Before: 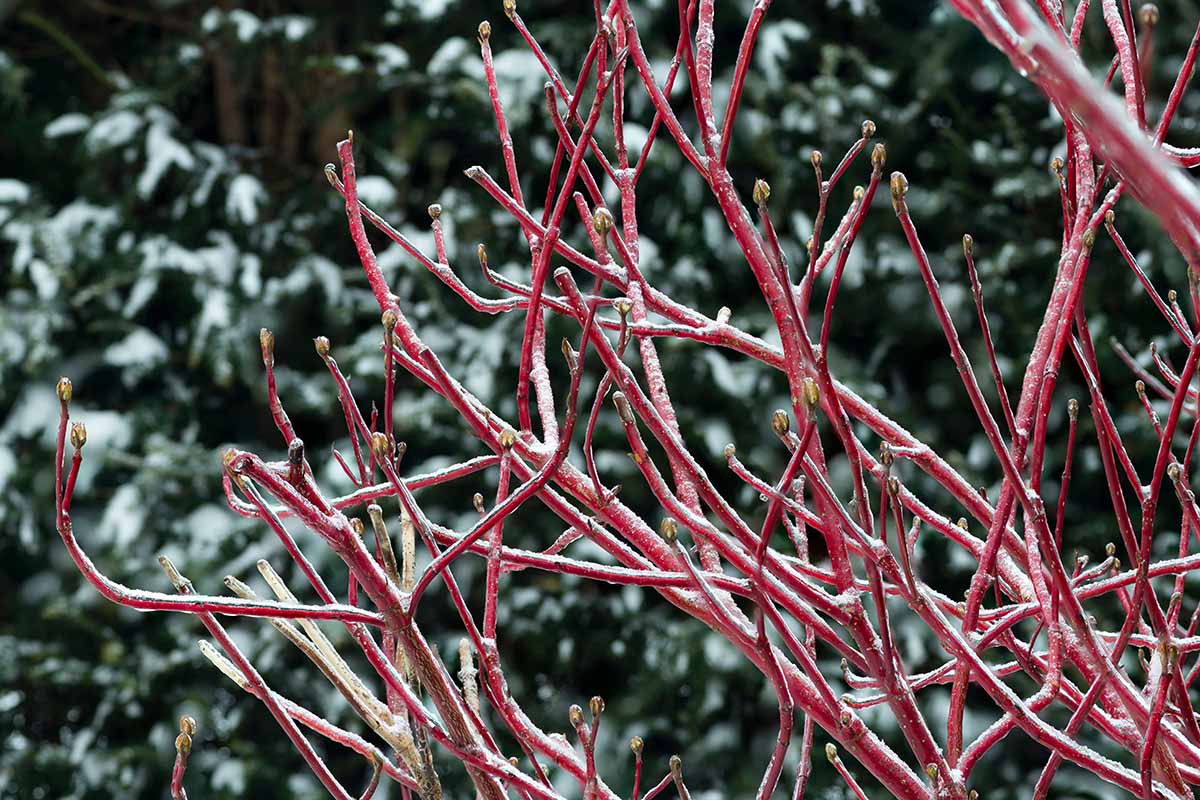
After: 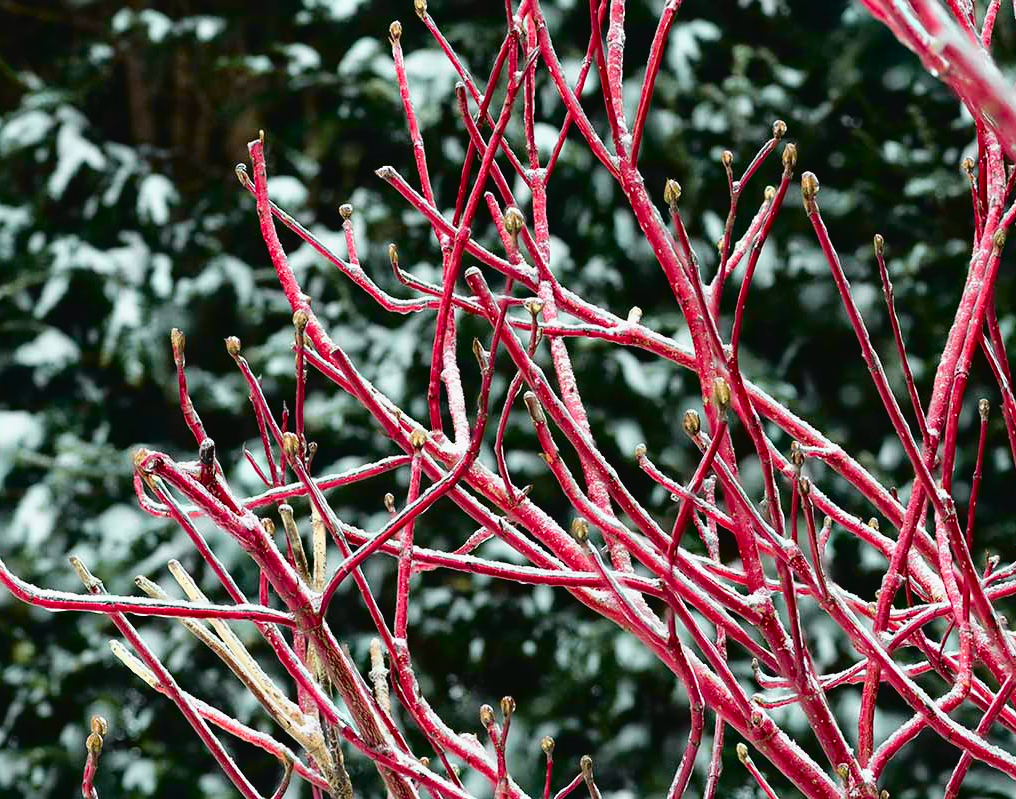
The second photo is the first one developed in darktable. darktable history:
crop: left 7.463%, right 7.794%
tone curve: curves: ch0 [(0.003, 0.029) (0.037, 0.036) (0.149, 0.117) (0.297, 0.318) (0.422, 0.474) (0.531, 0.6) (0.743, 0.809) (0.889, 0.941) (1, 0.98)]; ch1 [(0, 0) (0.305, 0.325) (0.453, 0.437) (0.482, 0.479) (0.501, 0.5) (0.506, 0.503) (0.564, 0.578) (0.587, 0.625) (0.666, 0.727) (1, 1)]; ch2 [(0, 0) (0.323, 0.277) (0.408, 0.399) (0.45, 0.48) (0.499, 0.502) (0.512, 0.523) (0.57, 0.595) (0.653, 0.671) (0.768, 0.744) (1, 1)], color space Lab, independent channels, preserve colors none
shadows and highlights: radius 333.95, shadows 64.86, highlights 4.37, compress 87.8%, soften with gaussian
